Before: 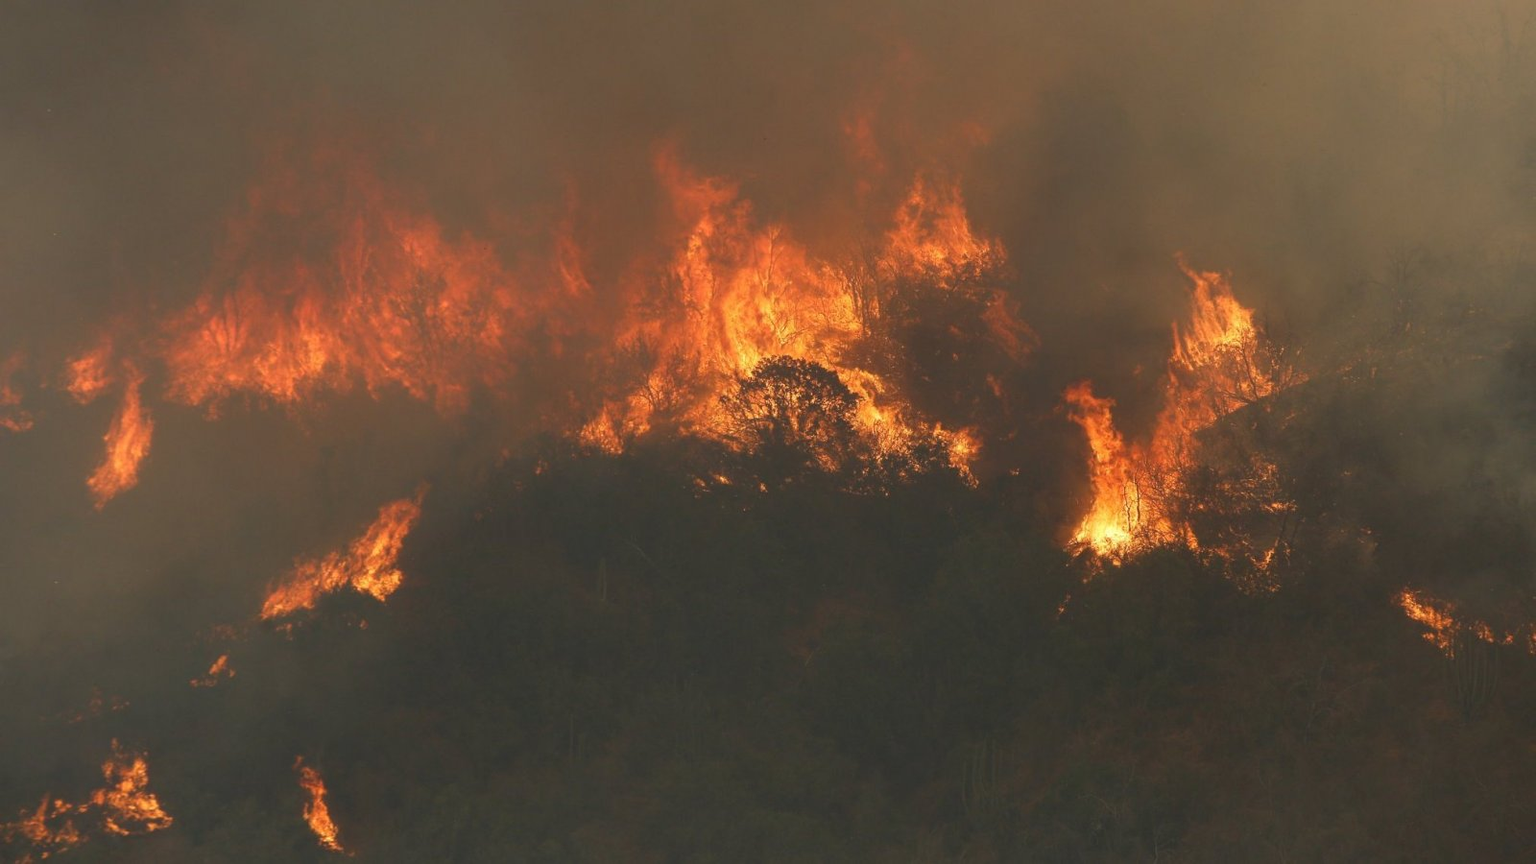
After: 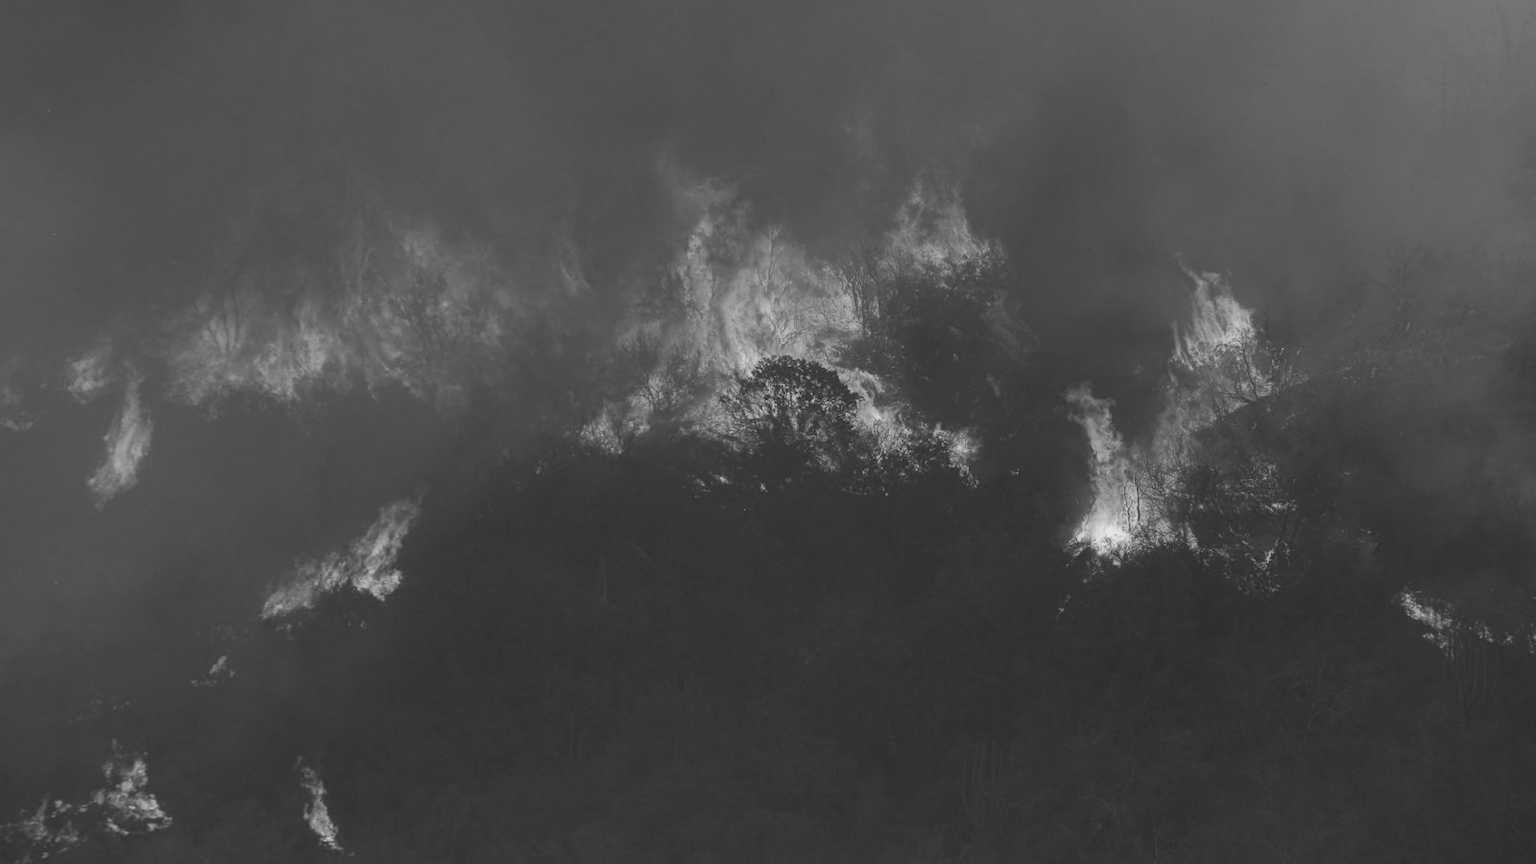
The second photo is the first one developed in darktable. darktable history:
color calibration: output gray [0.267, 0.423, 0.261, 0], illuminant Planckian (black body), adaptation linear Bradford (ICC v4), x 0.364, y 0.366, temperature 4421.25 K, gamut compression 1.63
